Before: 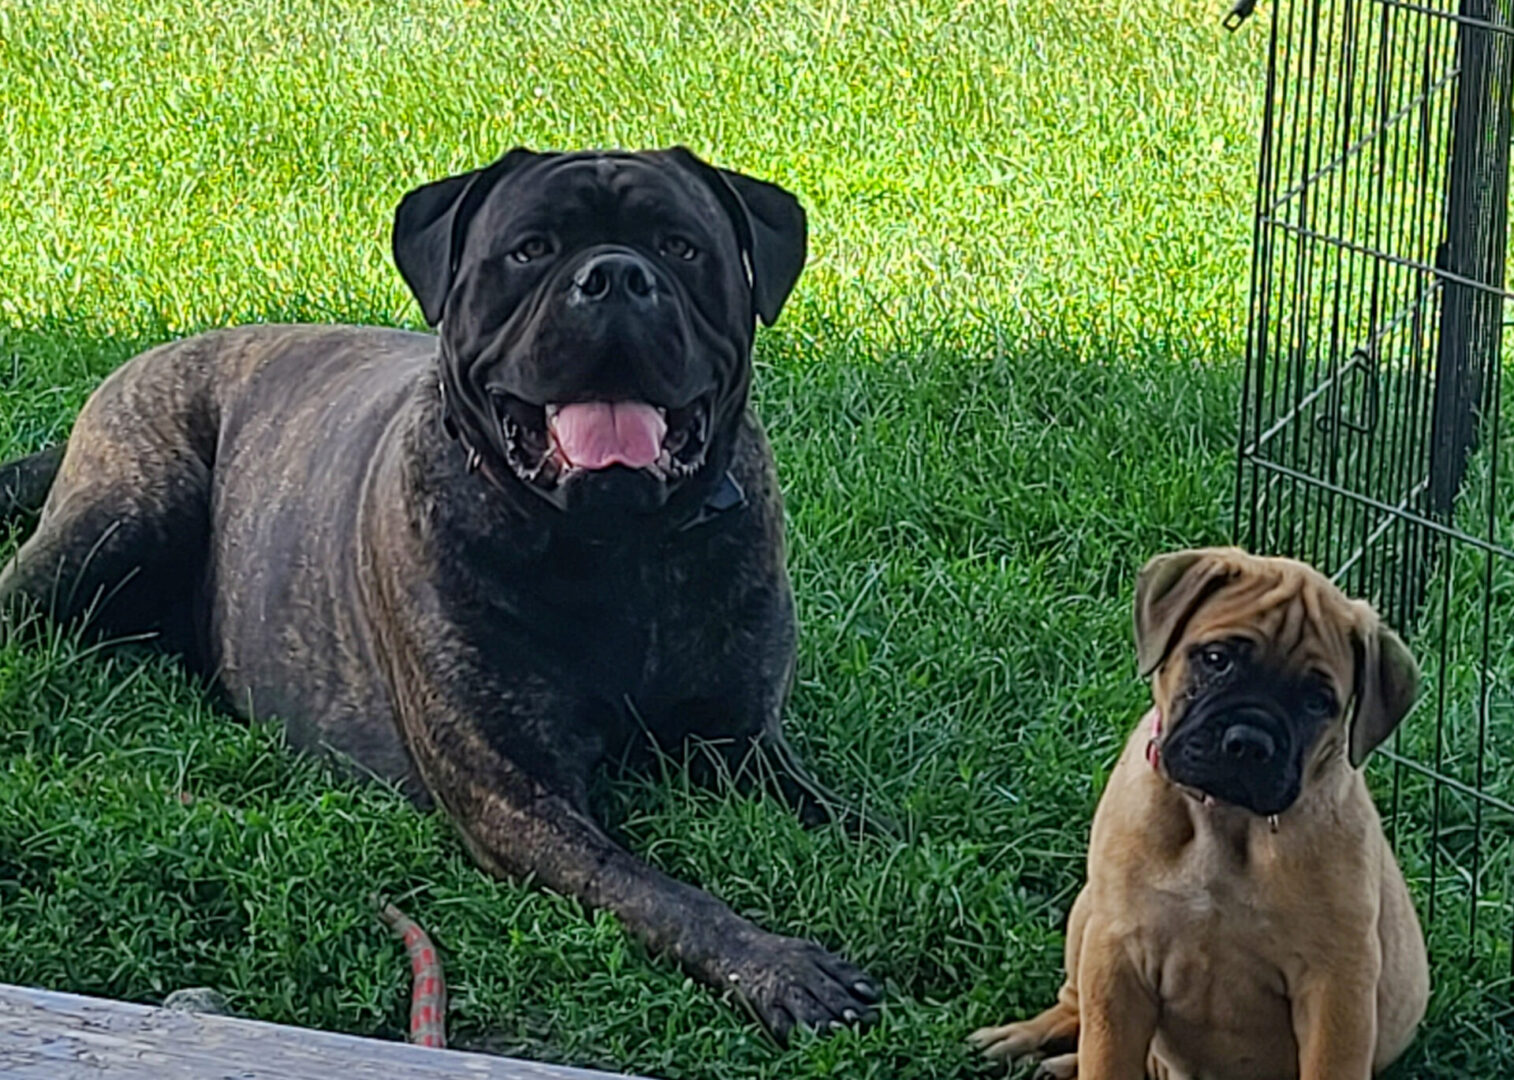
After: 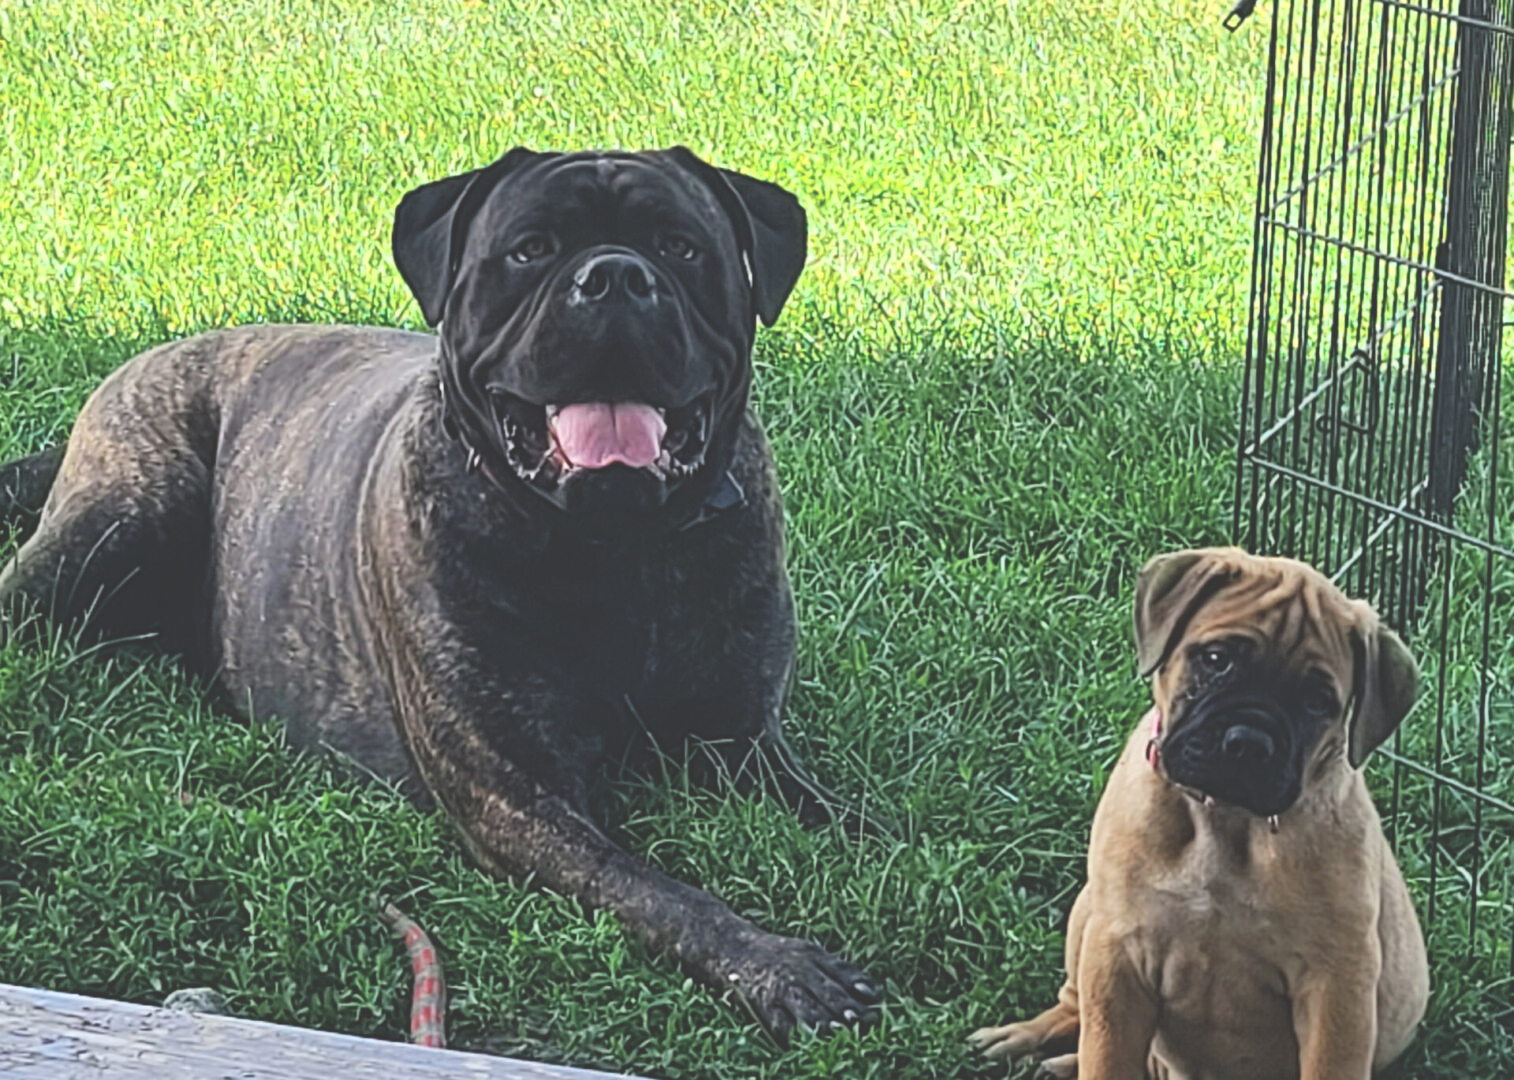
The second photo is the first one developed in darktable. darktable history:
exposure: black level correction -0.041, exposure 0.06 EV, compensate exposure bias true, compensate highlight preservation false
contrast brightness saturation: contrast 0.237, brightness 0.09
